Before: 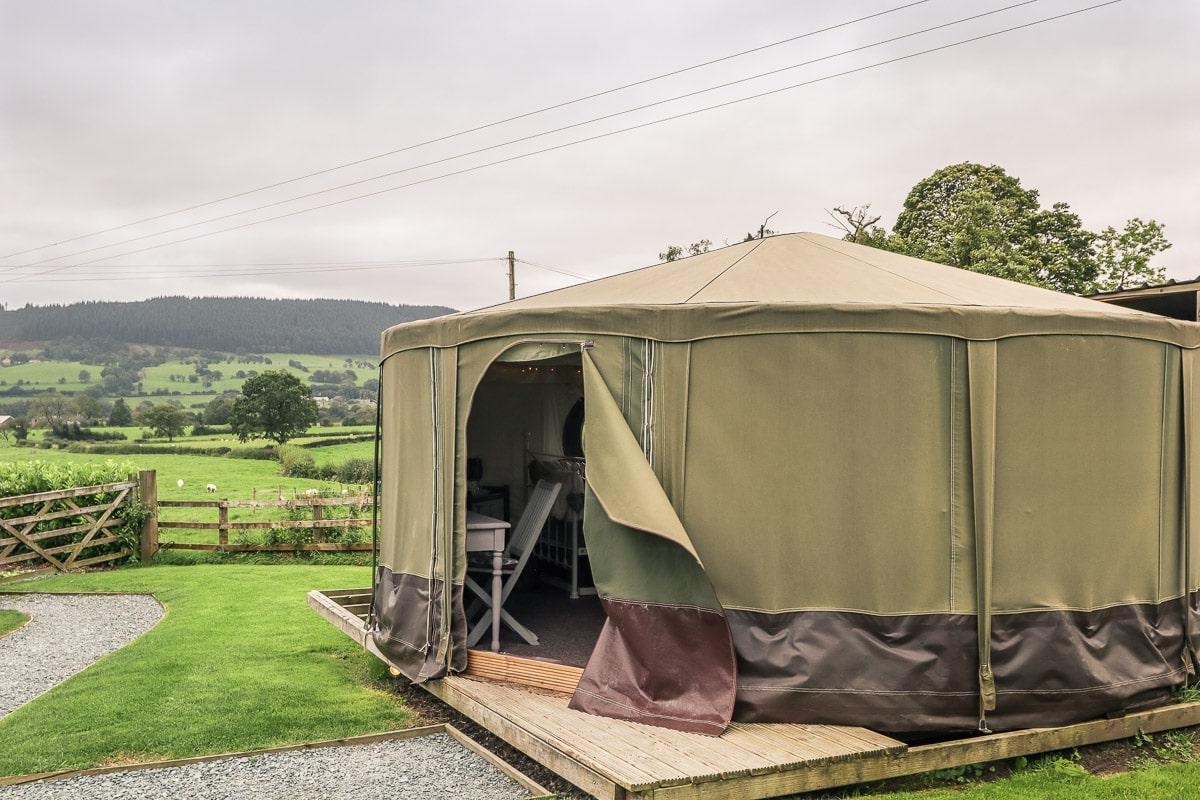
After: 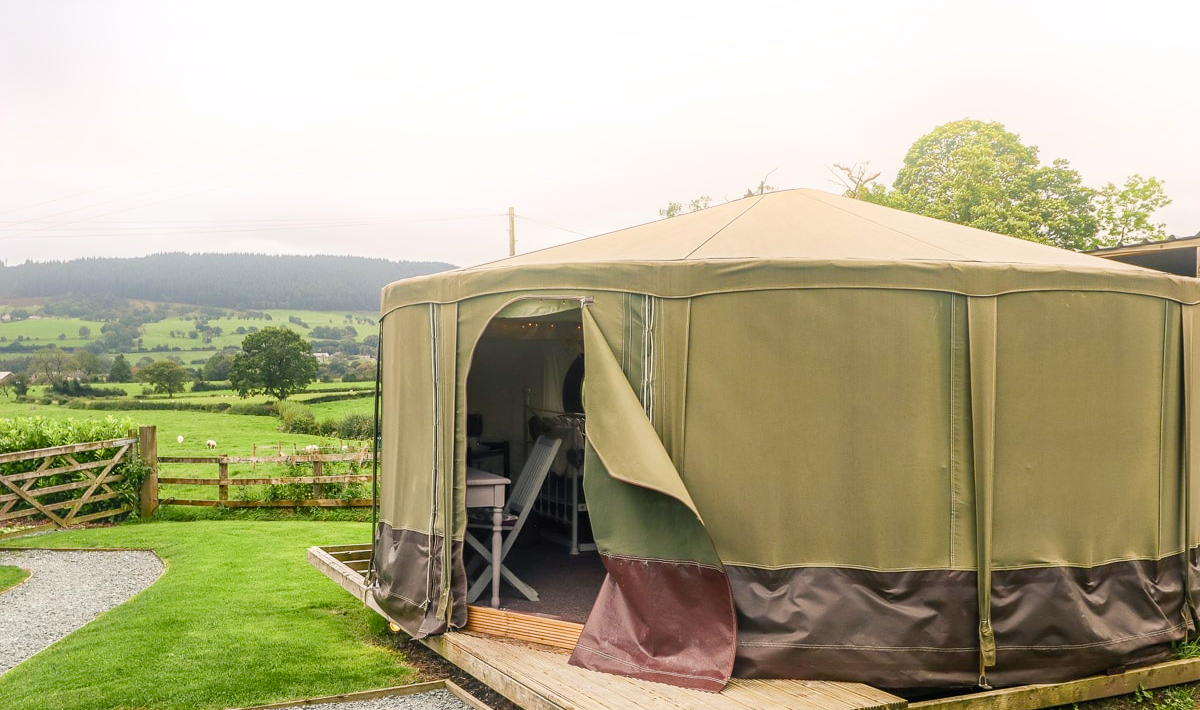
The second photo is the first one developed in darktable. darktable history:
crop and rotate: top 5.609%, bottom 5.609%
color balance rgb: perceptual saturation grading › global saturation 35%, perceptual saturation grading › highlights -30%, perceptual saturation grading › shadows 35%, perceptual brilliance grading › global brilliance 3%, perceptual brilliance grading › highlights -3%, perceptual brilliance grading › shadows 3%
bloom: size 16%, threshold 98%, strength 20%
